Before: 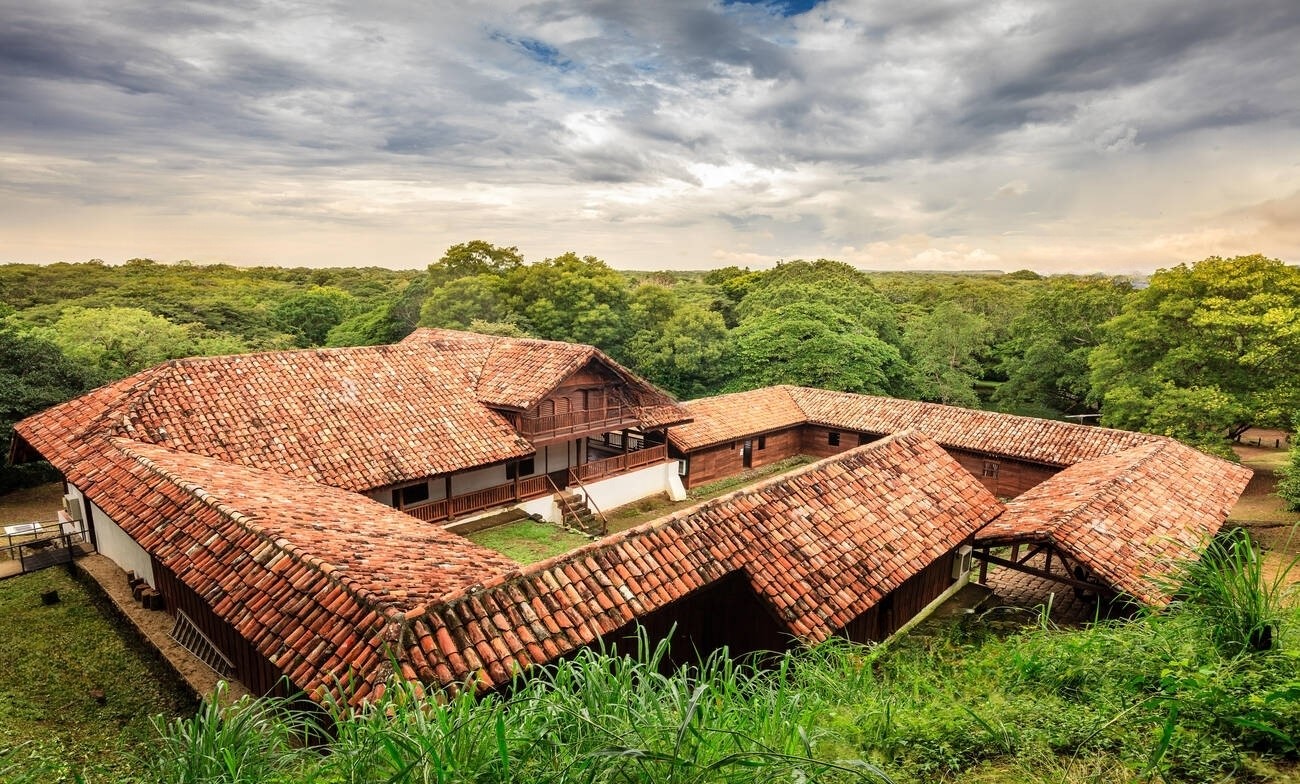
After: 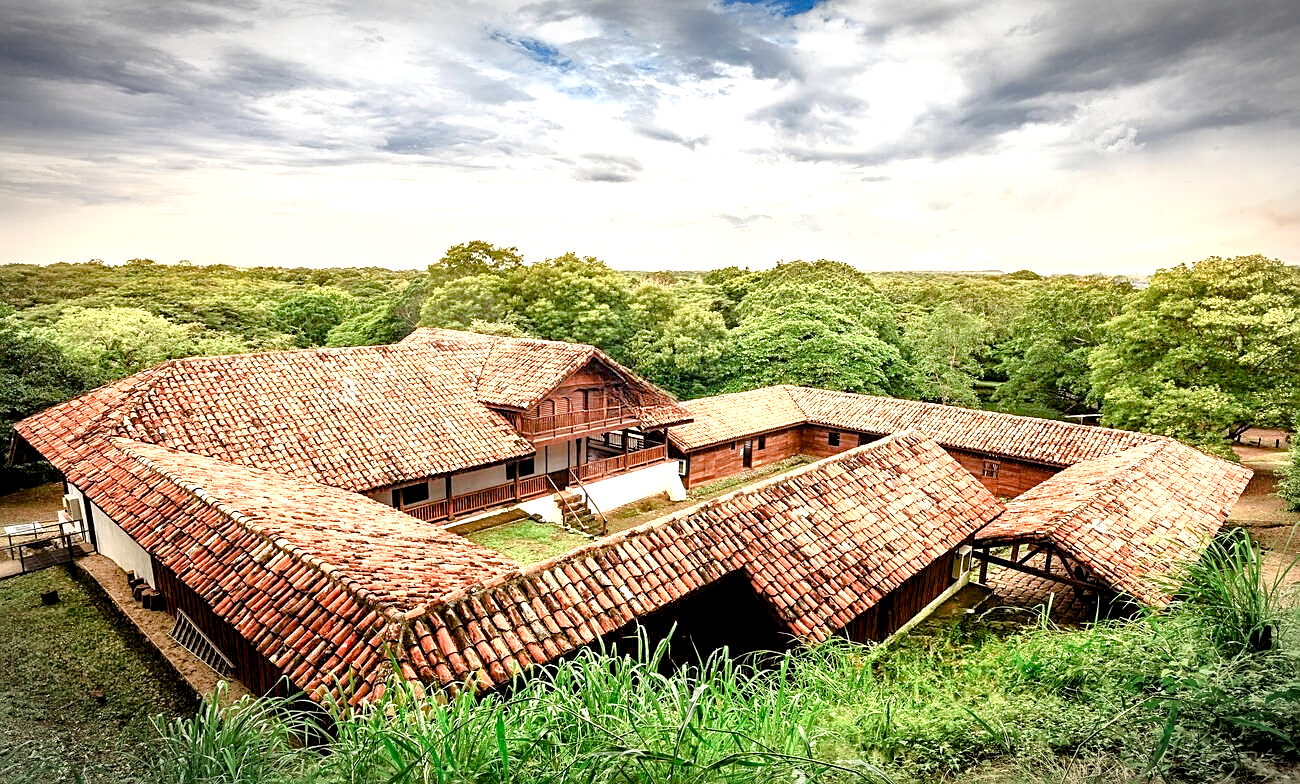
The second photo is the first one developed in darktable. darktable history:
contrast brightness saturation: contrast 0.103, brightness 0.028, saturation 0.088
sharpen: on, module defaults
exposure: black level correction 0, exposure 1 EV, compensate highlight preservation false
vignetting: fall-off radius 59.95%, automatic ratio true, dithering 16-bit output
color balance rgb: global offset › luminance -0.884%, perceptual saturation grading › global saturation -0.008%, perceptual saturation grading › highlights -33.912%, perceptual saturation grading › mid-tones 15.036%, perceptual saturation grading › shadows 48.04%
shadows and highlights: shadows -20.53, white point adjustment -2.05, highlights -35.08
